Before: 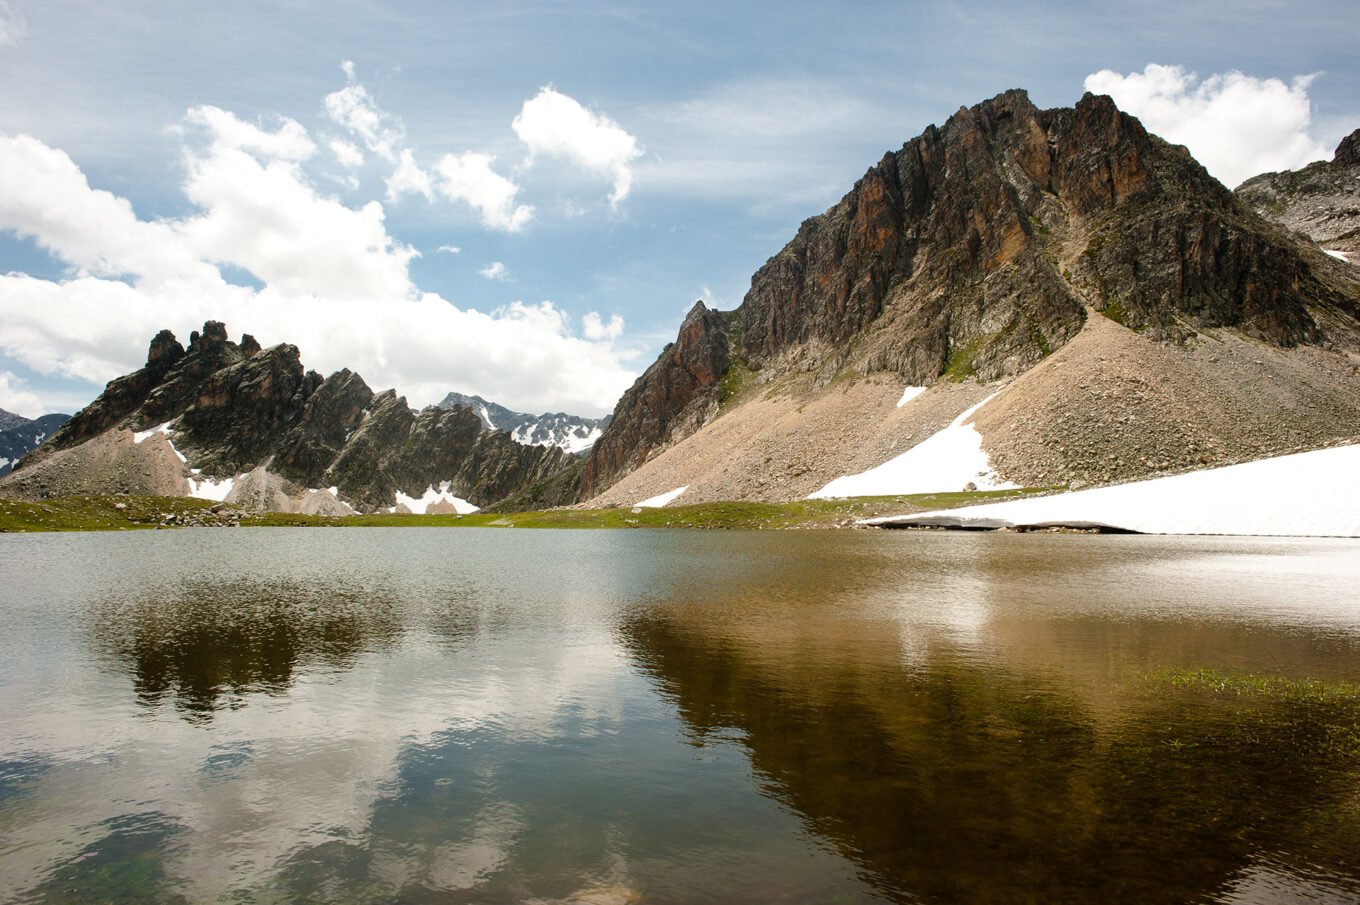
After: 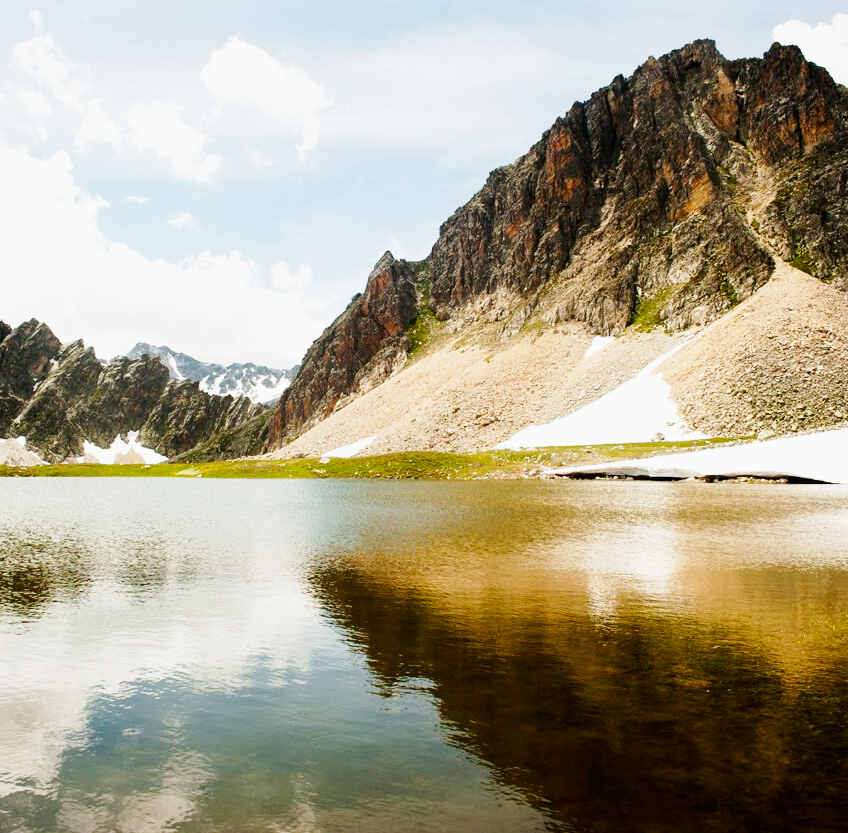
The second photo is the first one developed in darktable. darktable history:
crop and rotate: left 22.952%, top 5.634%, right 14.63%, bottom 2.295%
base curve: curves: ch0 [(0, 0) (0.005, 0.002) (0.193, 0.295) (0.399, 0.664) (0.75, 0.928) (1, 1)], preserve colors none
tone curve: curves: ch0 [(0, 0) (0.071, 0.047) (0.266, 0.26) (0.483, 0.554) (0.753, 0.811) (1, 0.983)]; ch1 [(0, 0) (0.346, 0.307) (0.408, 0.369) (0.463, 0.443) (0.482, 0.493) (0.502, 0.5) (0.517, 0.502) (0.55, 0.548) (0.597, 0.624) (0.651, 0.698) (1, 1)]; ch2 [(0, 0) (0.346, 0.34) (0.434, 0.46) (0.485, 0.494) (0.5, 0.494) (0.517, 0.506) (0.535, 0.529) (0.583, 0.611) (0.625, 0.666) (1, 1)], preserve colors none
